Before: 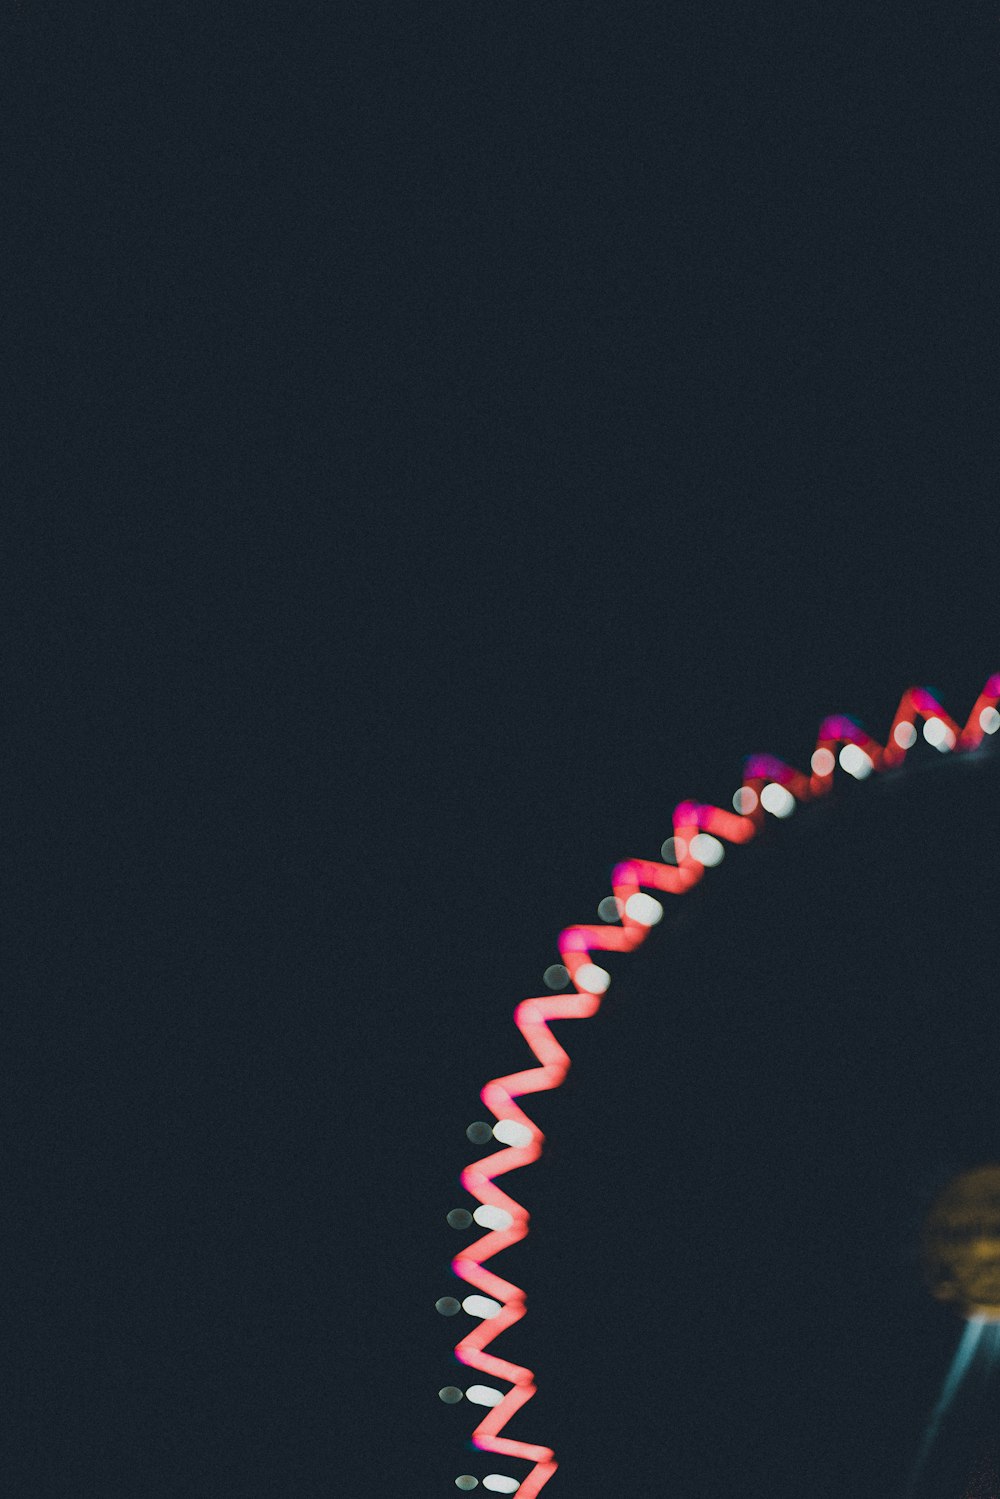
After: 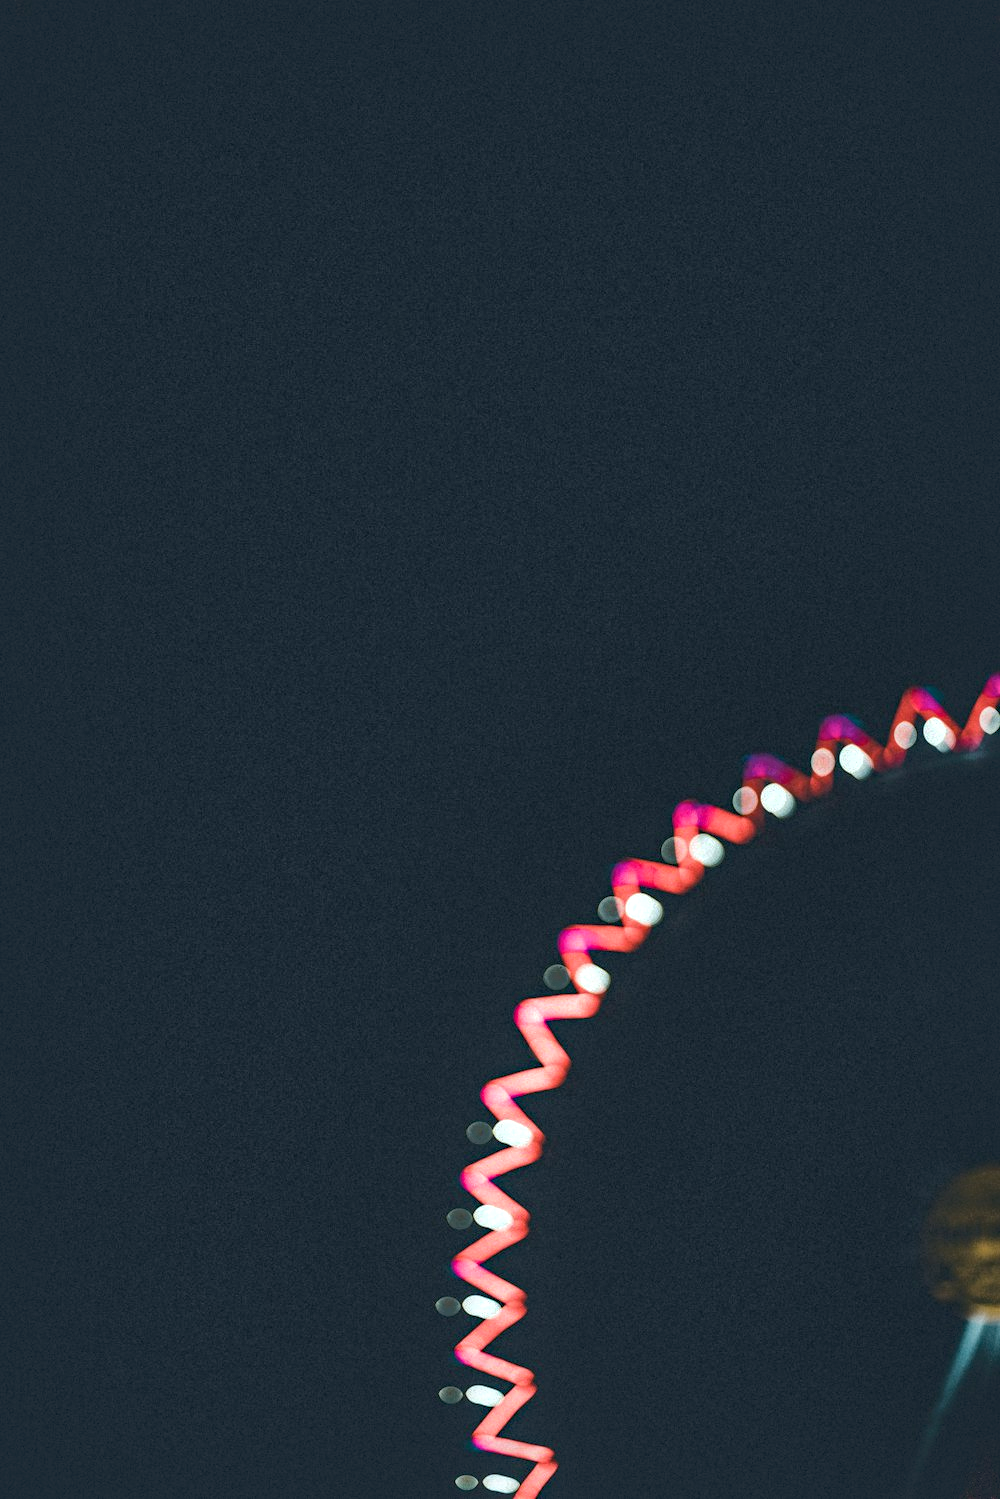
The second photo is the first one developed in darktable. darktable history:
local contrast: detail 130%
shadows and highlights: shadows 62.66, white point adjustment 0.37, highlights -34.44, compress 83.82%
haze removal: compatibility mode true, adaptive false
